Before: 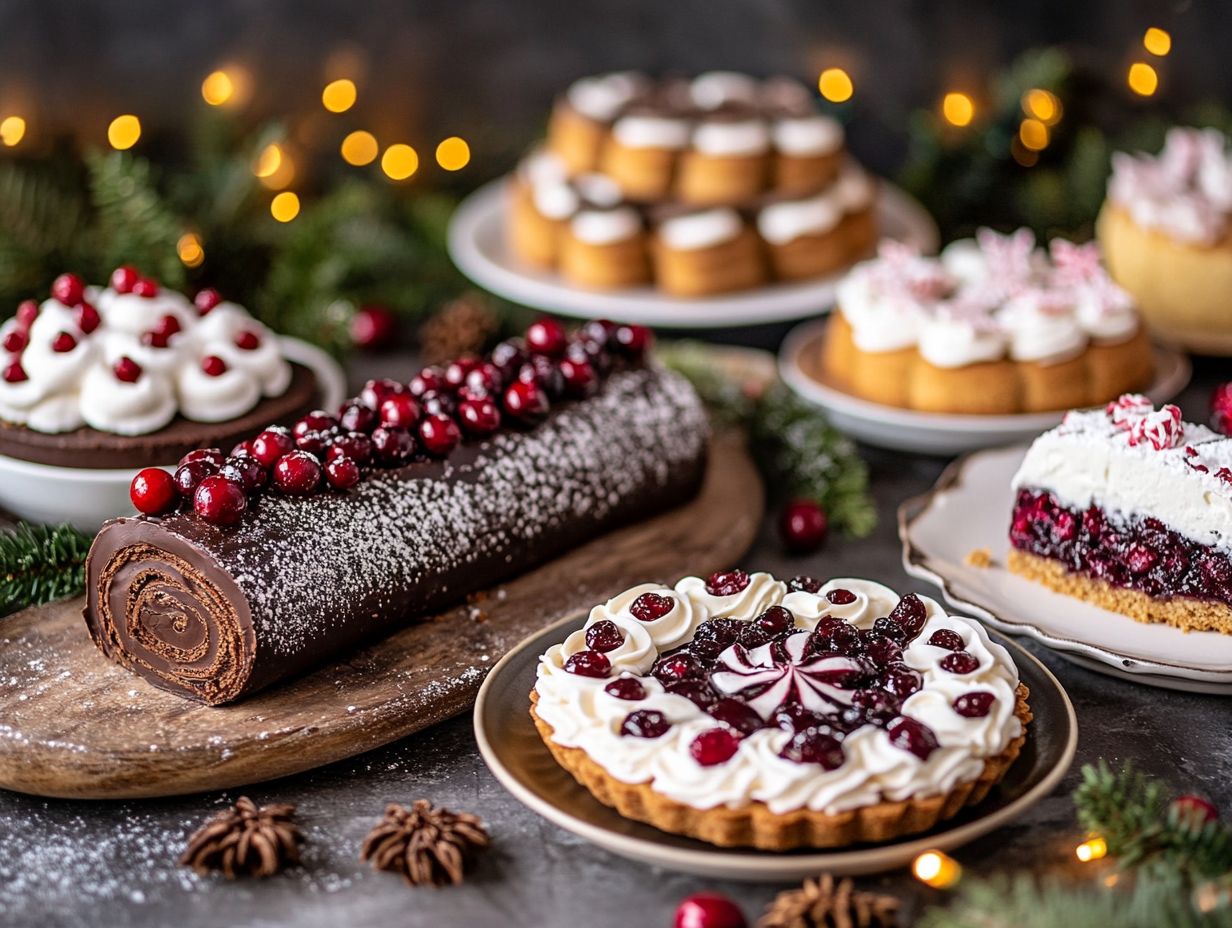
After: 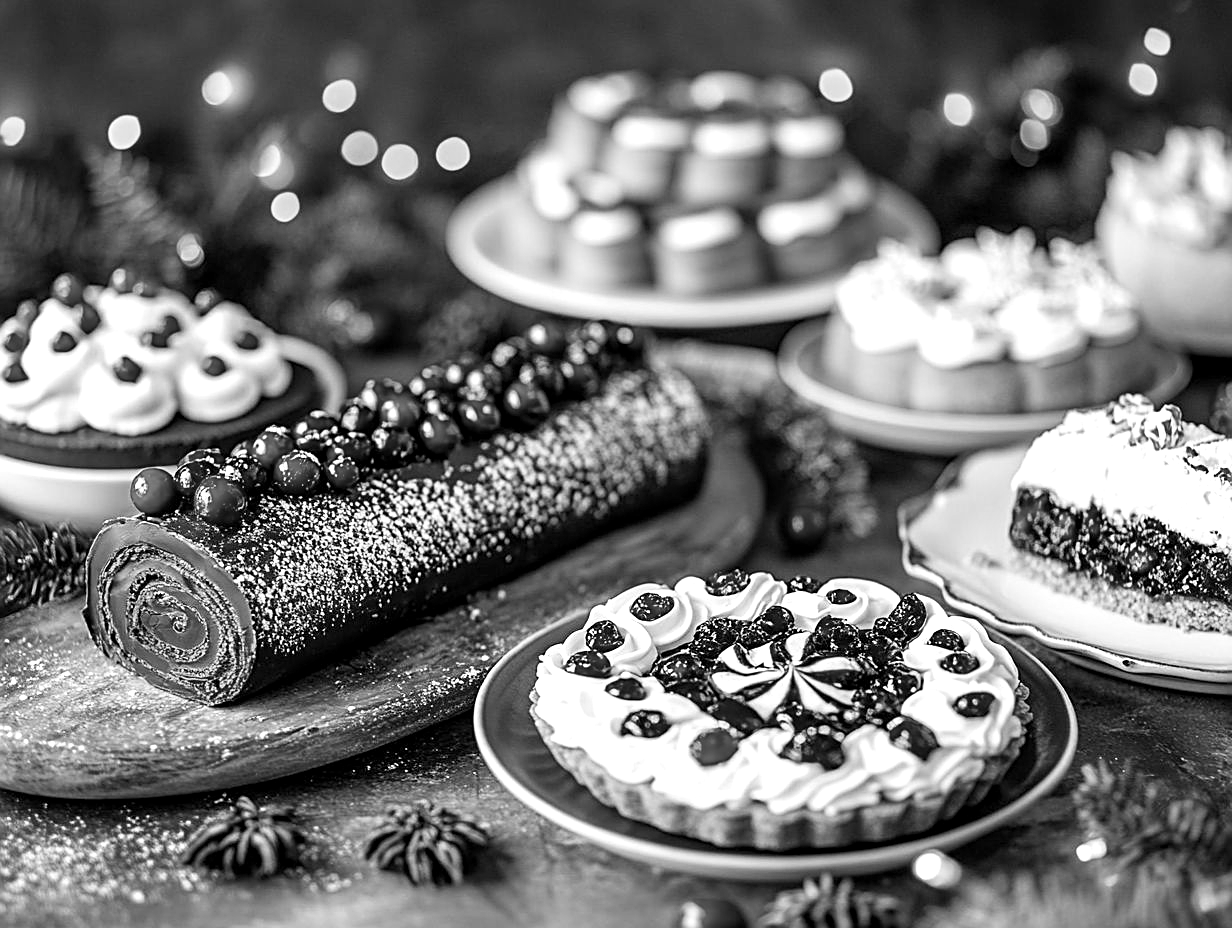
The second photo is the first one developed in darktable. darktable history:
sharpen: on, module defaults
exposure: black level correction 0.001, exposure 0.5 EV, compensate exposure bias true, compensate highlight preservation false
monochrome: size 1
contrast brightness saturation: contrast 0.1, brightness 0.03, saturation 0.09
